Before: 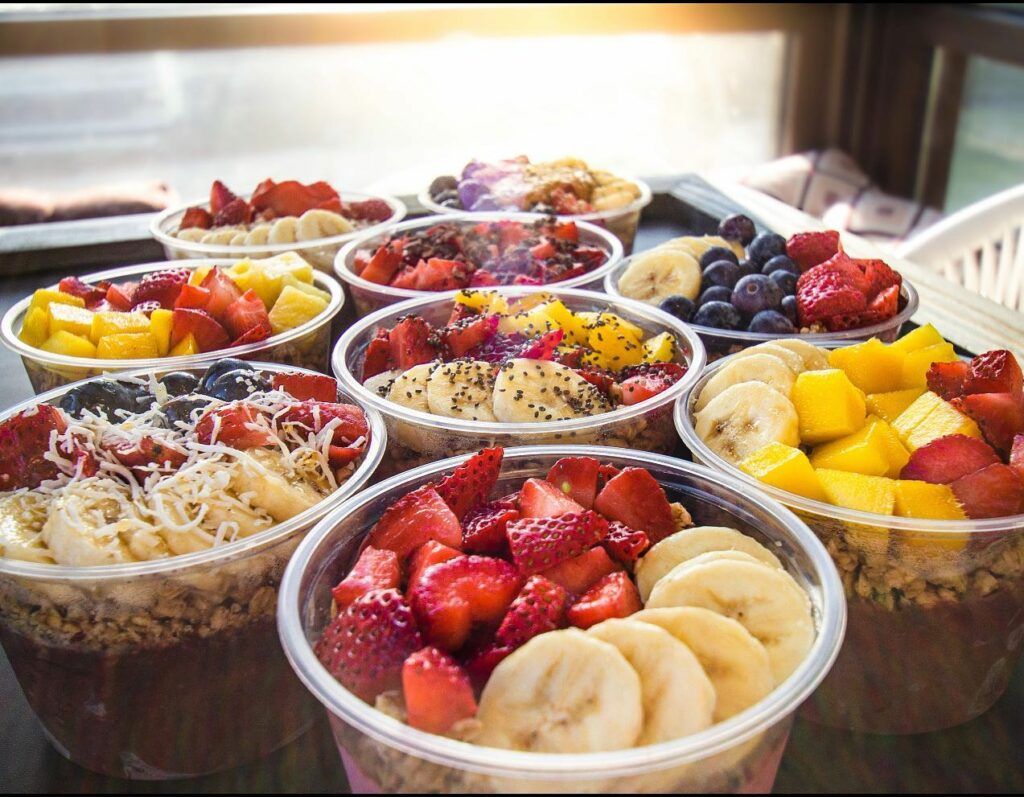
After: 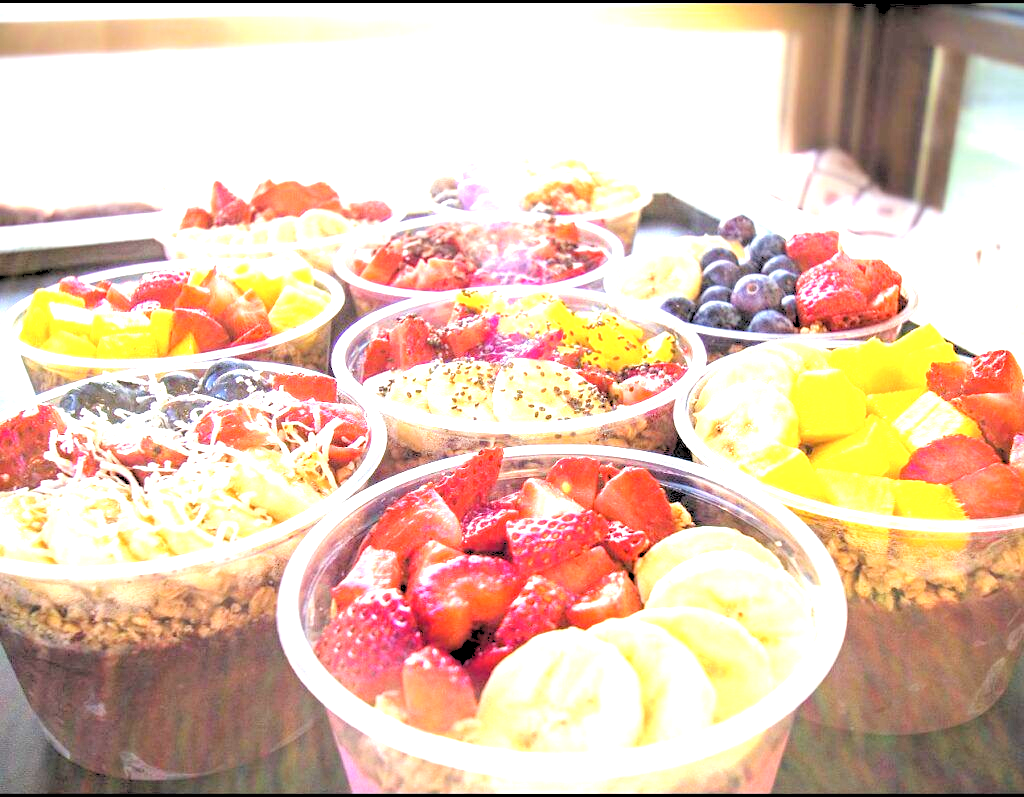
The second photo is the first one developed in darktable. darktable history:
contrast brightness saturation: saturation -0.05
rgb levels: levels [[0.027, 0.429, 0.996], [0, 0.5, 1], [0, 0.5, 1]]
exposure: black level correction 0, exposure 1.9 EV, compensate highlight preservation false
